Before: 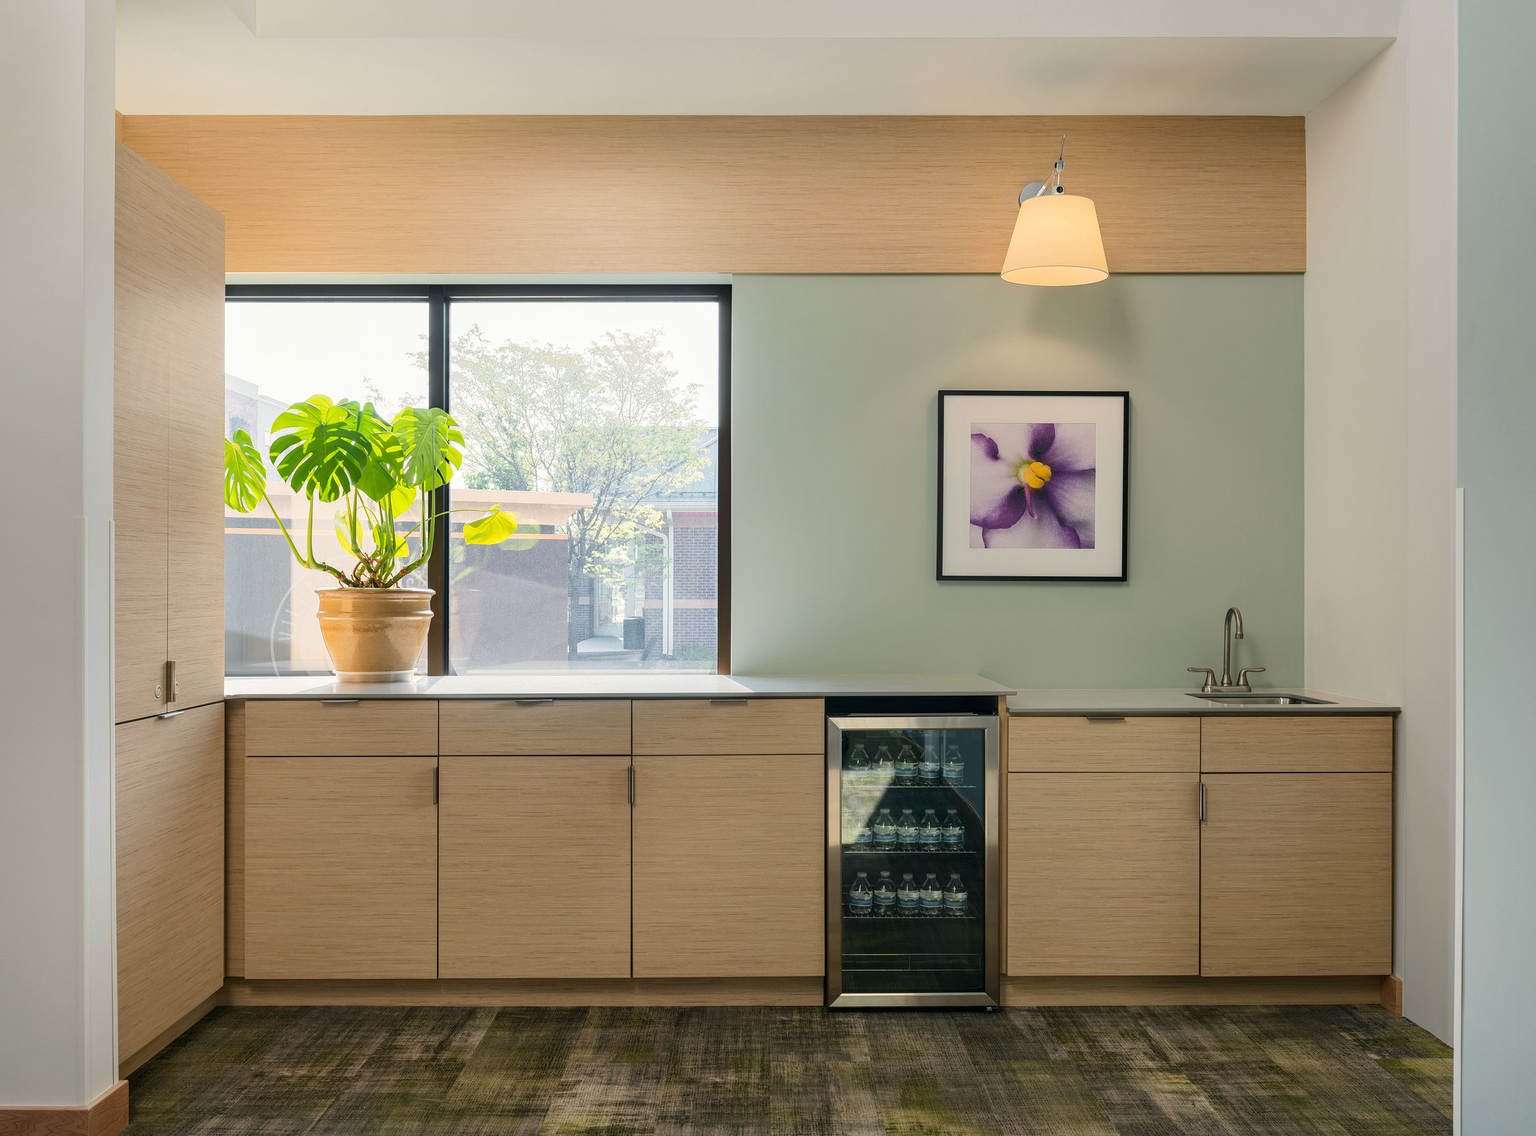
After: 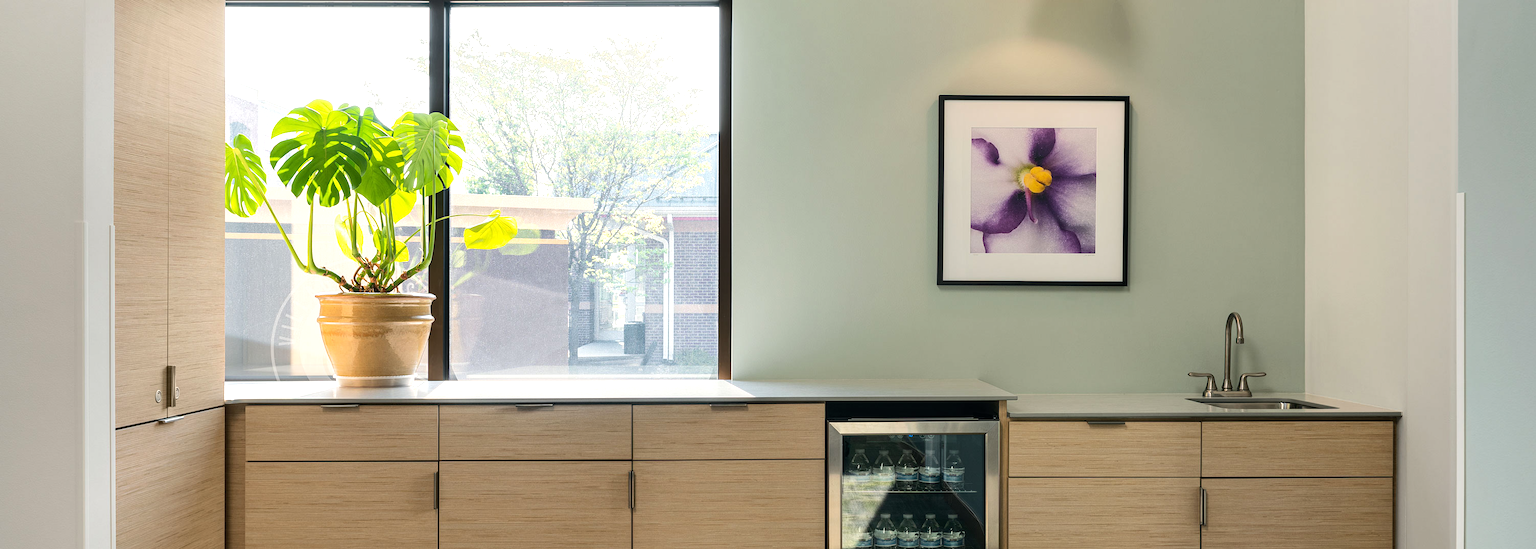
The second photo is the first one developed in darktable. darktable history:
crop and rotate: top 26.056%, bottom 25.543%
tone equalizer: -8 EV -0.417 EV, -7 EV -0.389 EV, -6 EV -0.333 EV, -5 EV -0.222 EV, -3 EV 0.222 EV, -2 EV 0.333 EV, -1 EV 0.389 EV, +0 EV 0.417 EV, edges refinement/feathering 500, mask exposure compensation -1.57 EV, preserve details no
